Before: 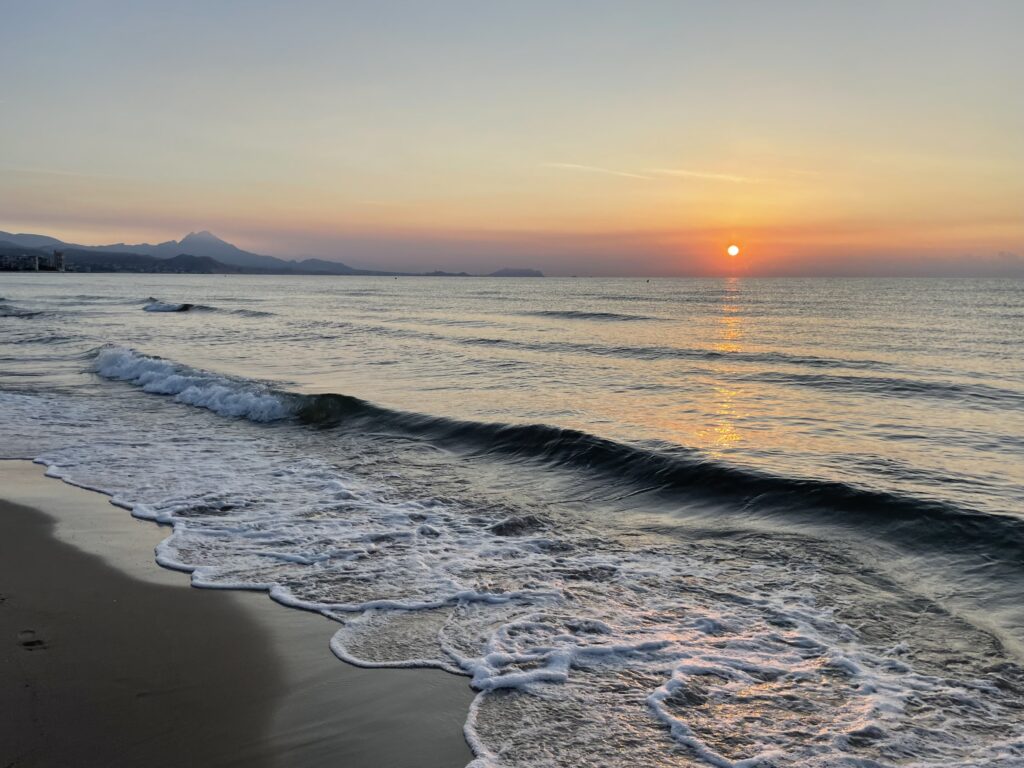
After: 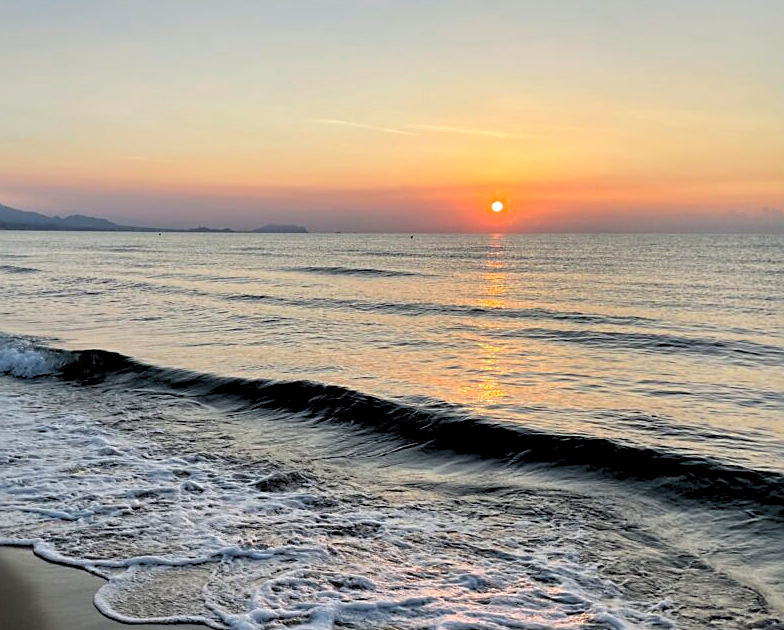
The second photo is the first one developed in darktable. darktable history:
sharpen: on, module defaults
rgb levels: levels [[0.013, 0.434, 0.89], [0, 0.5, 1], [0, 0.5, 1]]
crop: left 23.095%, top 5.827%, bottom 11.854%
